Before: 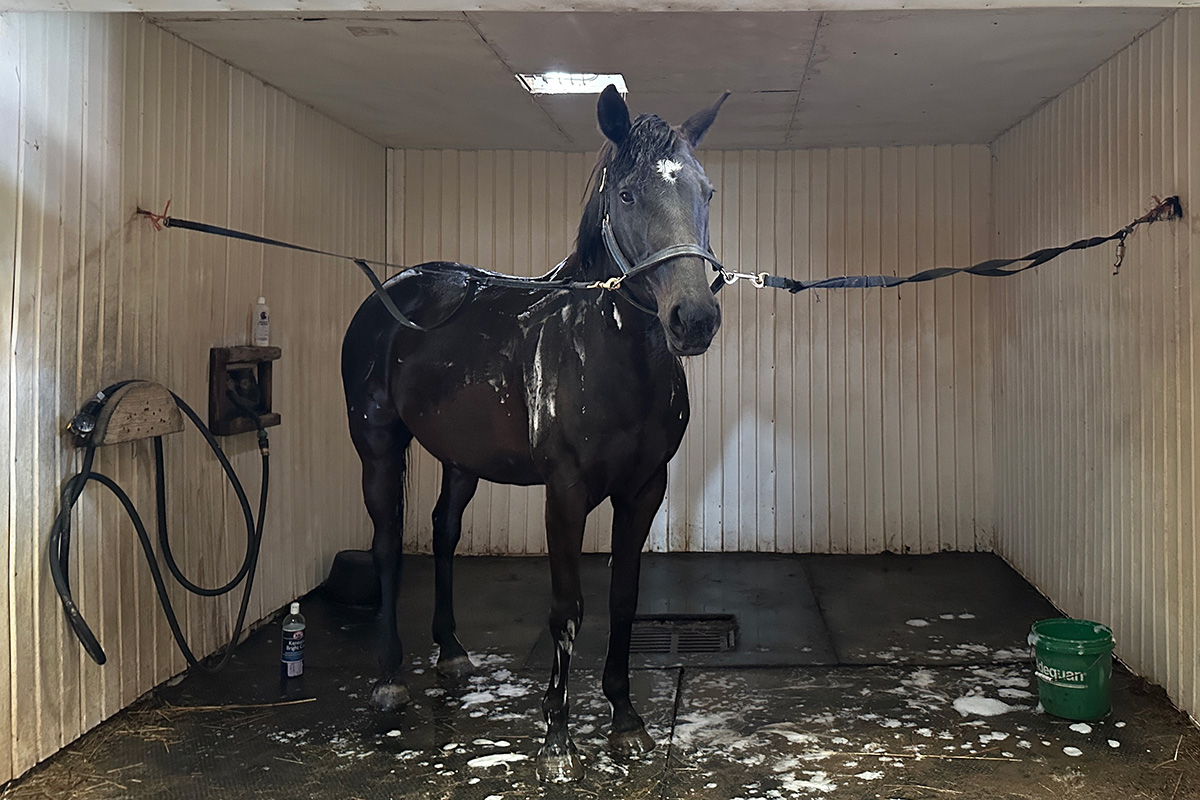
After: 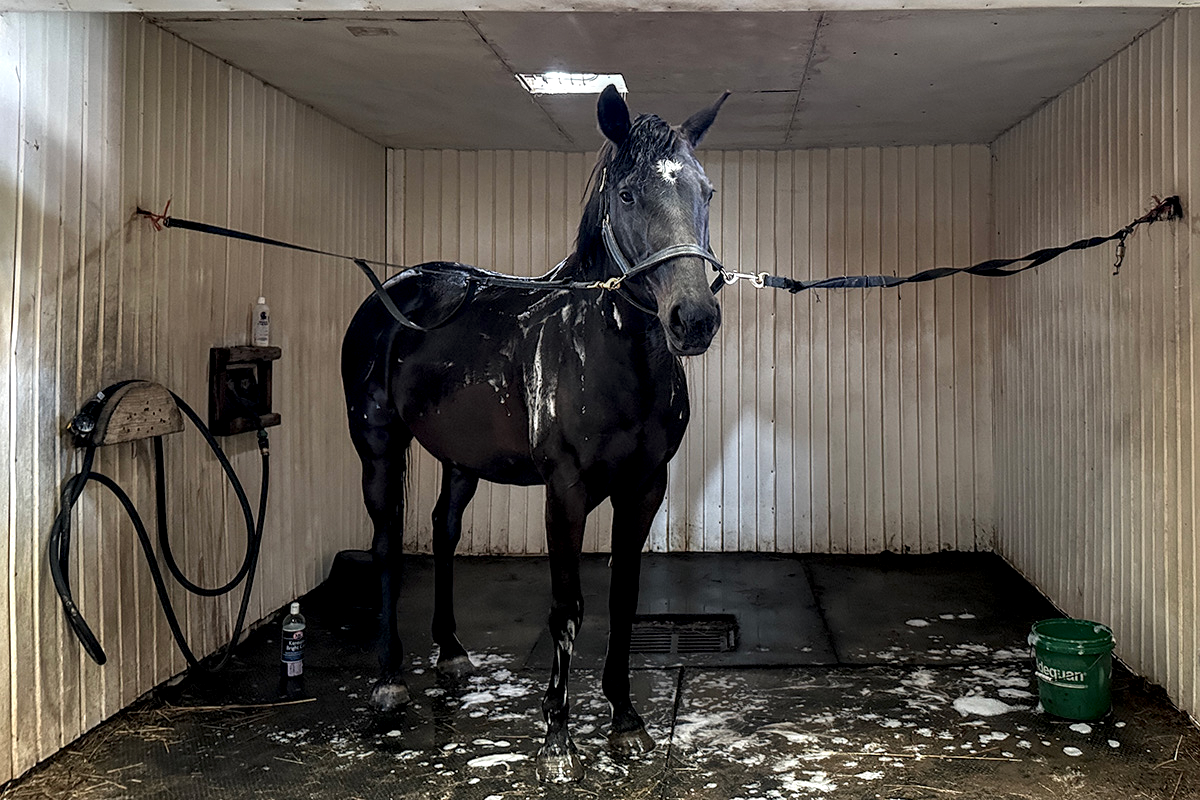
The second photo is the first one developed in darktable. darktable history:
local contrast: highlights 22%, shadows 72%, detail 170%
